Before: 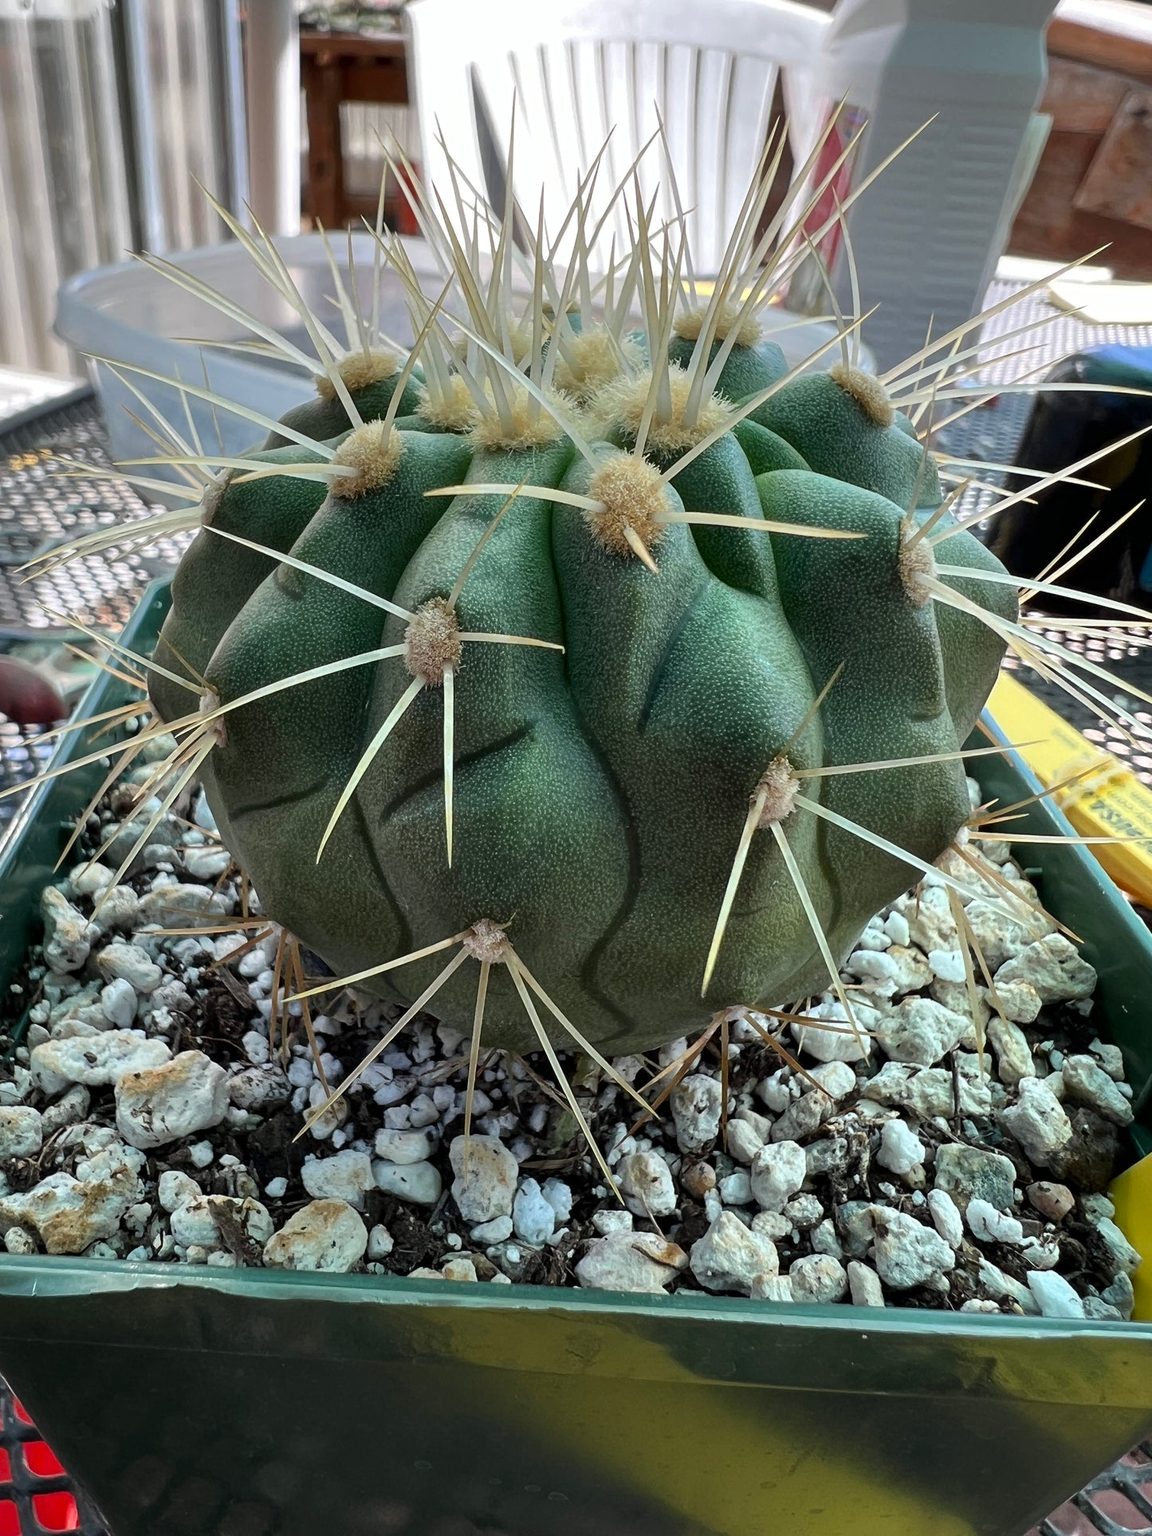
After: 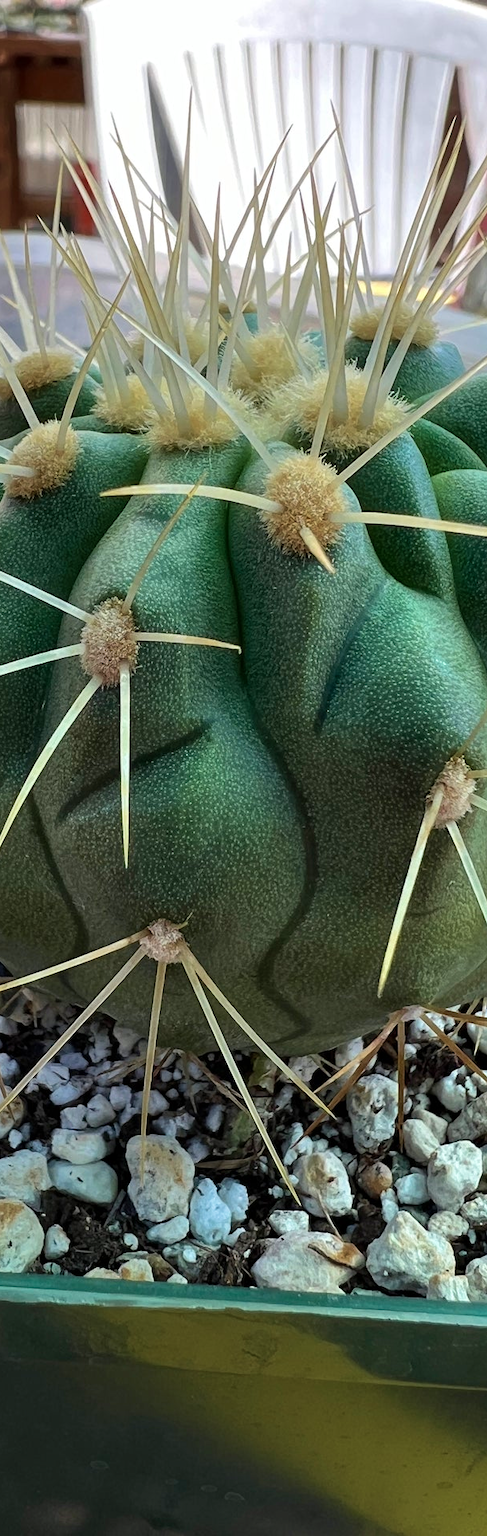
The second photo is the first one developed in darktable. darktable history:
velvia: strength 30.43%
crop: left 28.111%, right 29.581%
